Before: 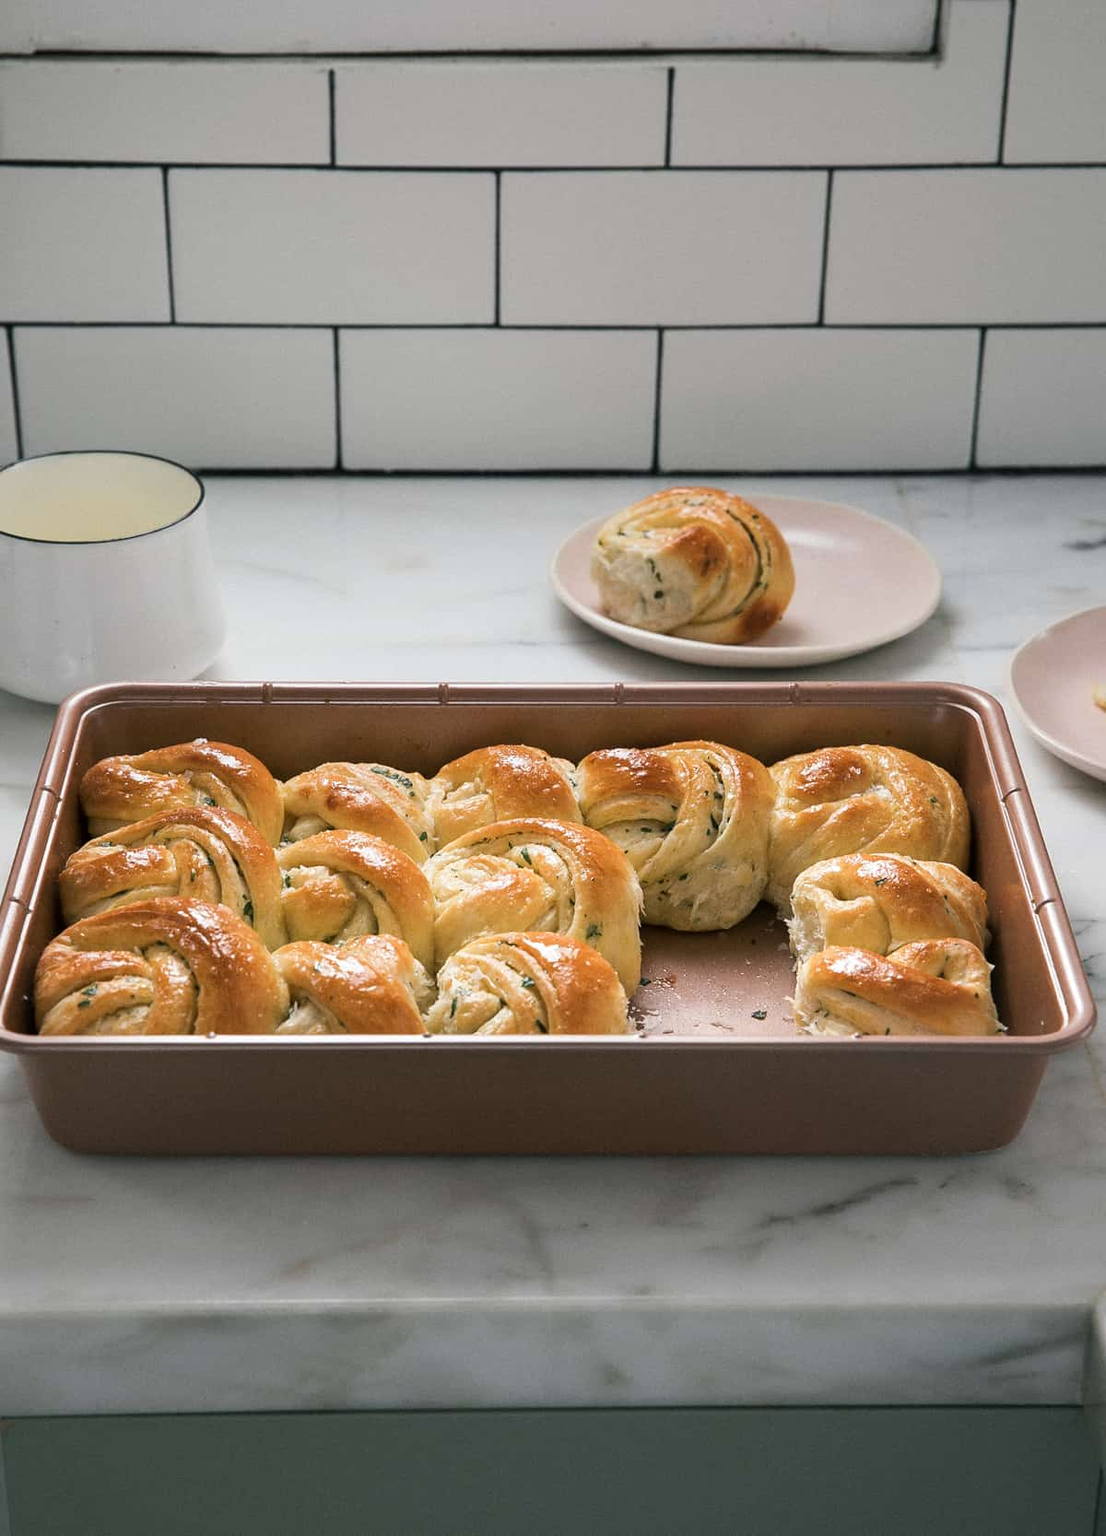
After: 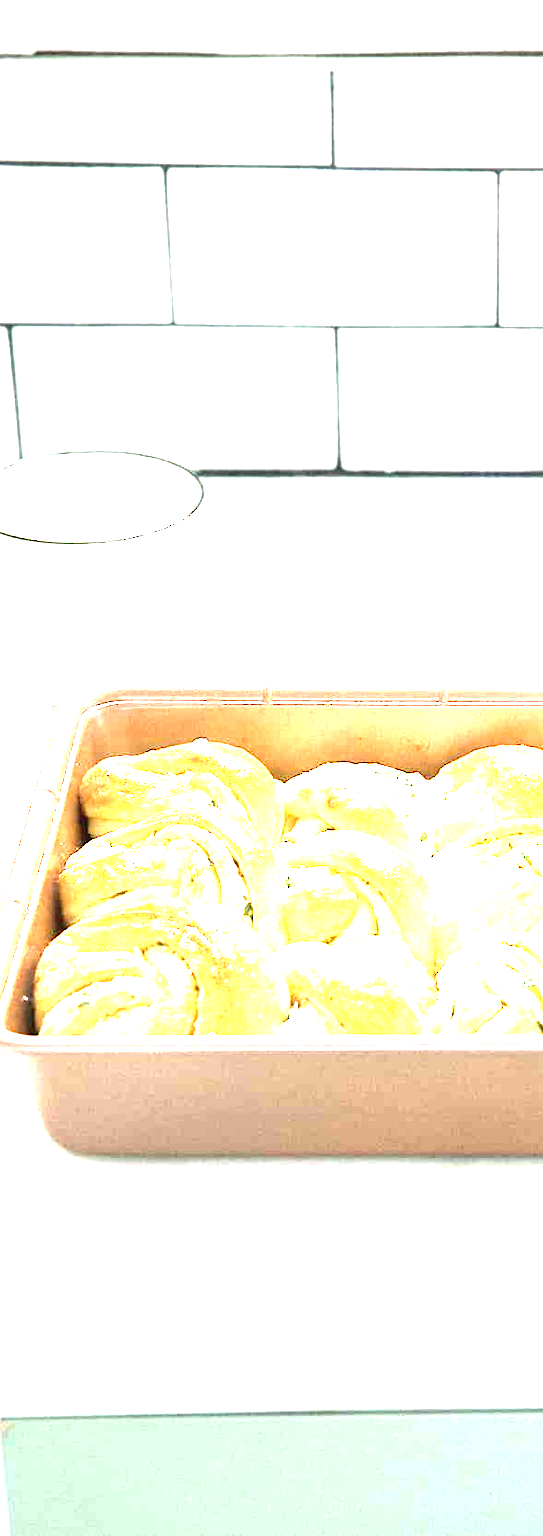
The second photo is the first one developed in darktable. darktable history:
exposure: black level correction 0, exposure 4 EV, compensate exposure bias true, compensate highlight preservation false
crop and rotate: left 0%, top 0%, right 50.845%
